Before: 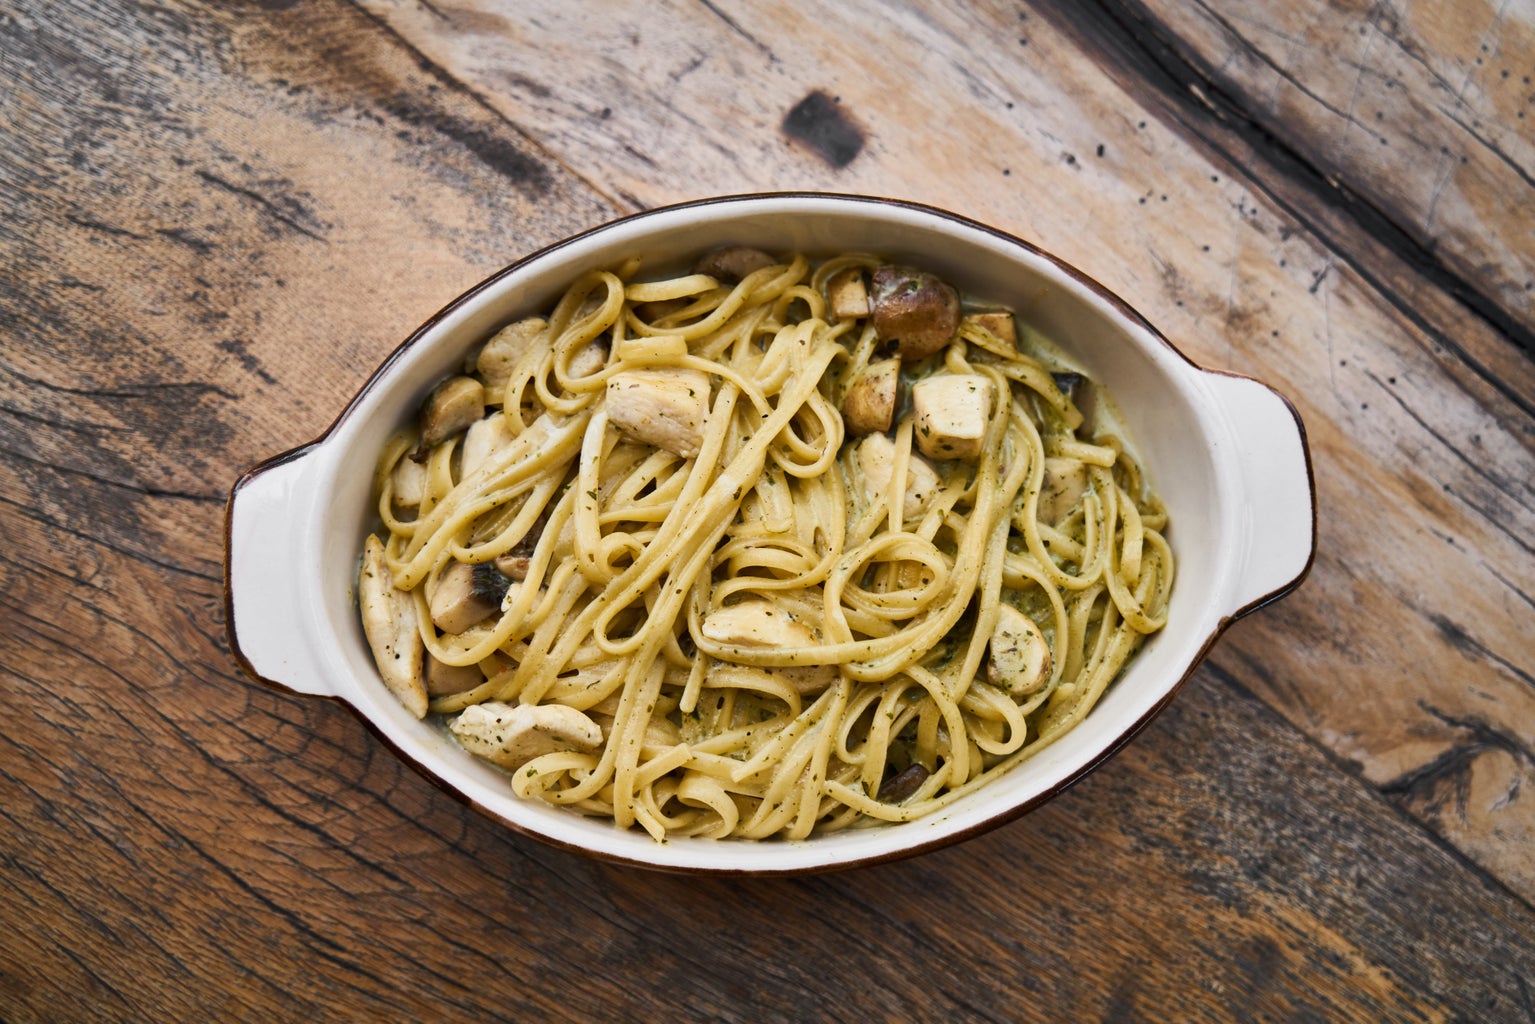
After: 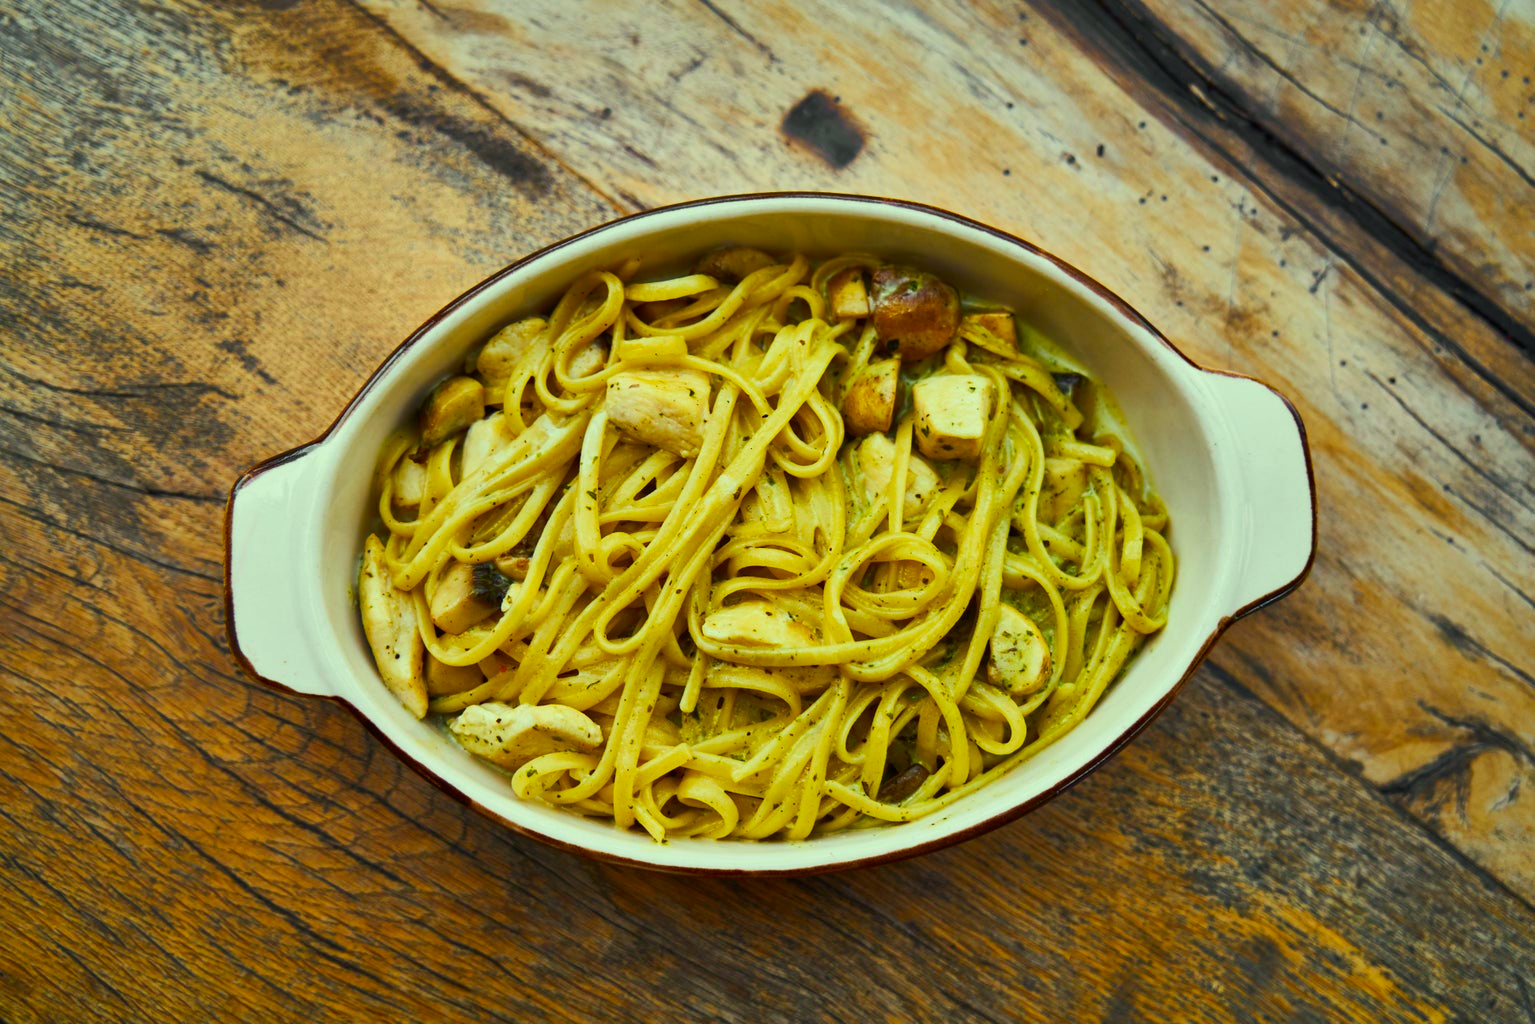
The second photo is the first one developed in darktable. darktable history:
color correction: highlights a* -10.77, highlights b* 9.8, saturation 1.72
shadows and highlights: low approximation 0.01, soften with gaussian
